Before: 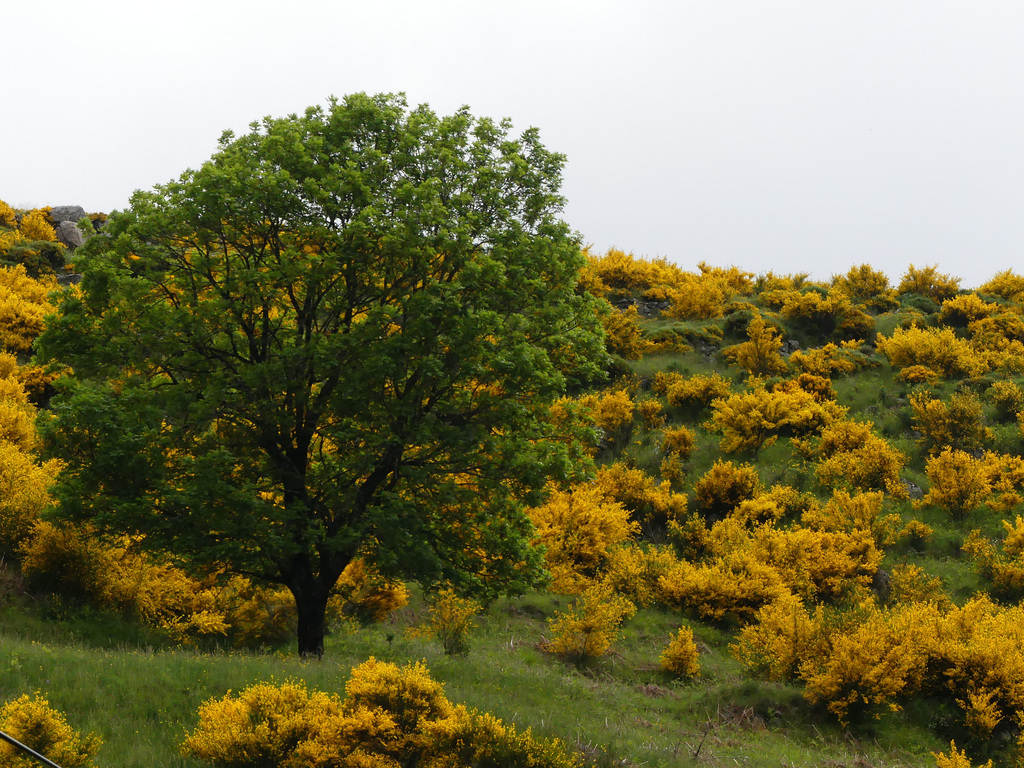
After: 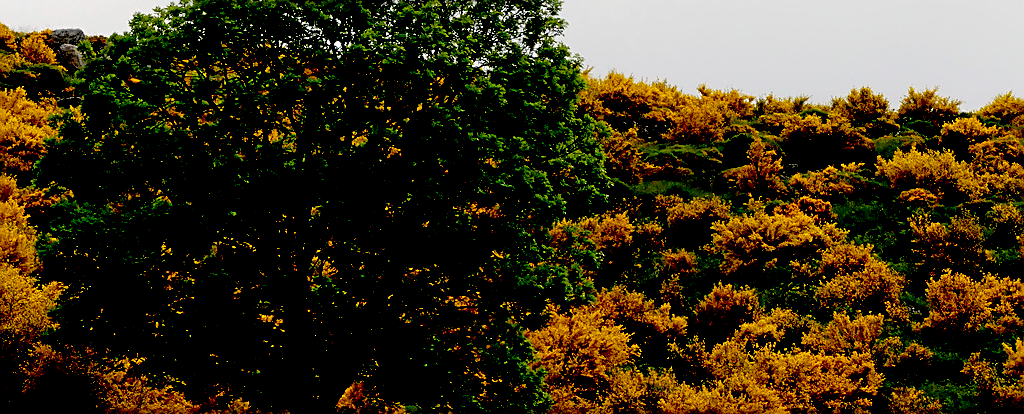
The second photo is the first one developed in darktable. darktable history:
crop and rotate: top 23.095%, bottom 22.869%
color correction: highlights a* 0.86, highlights b* 2.85, saturation 1.06
sharpen: on, module defaults
exposure: black level correction 0.098, exposure -0.091 EV, compensate highlight preservation false
